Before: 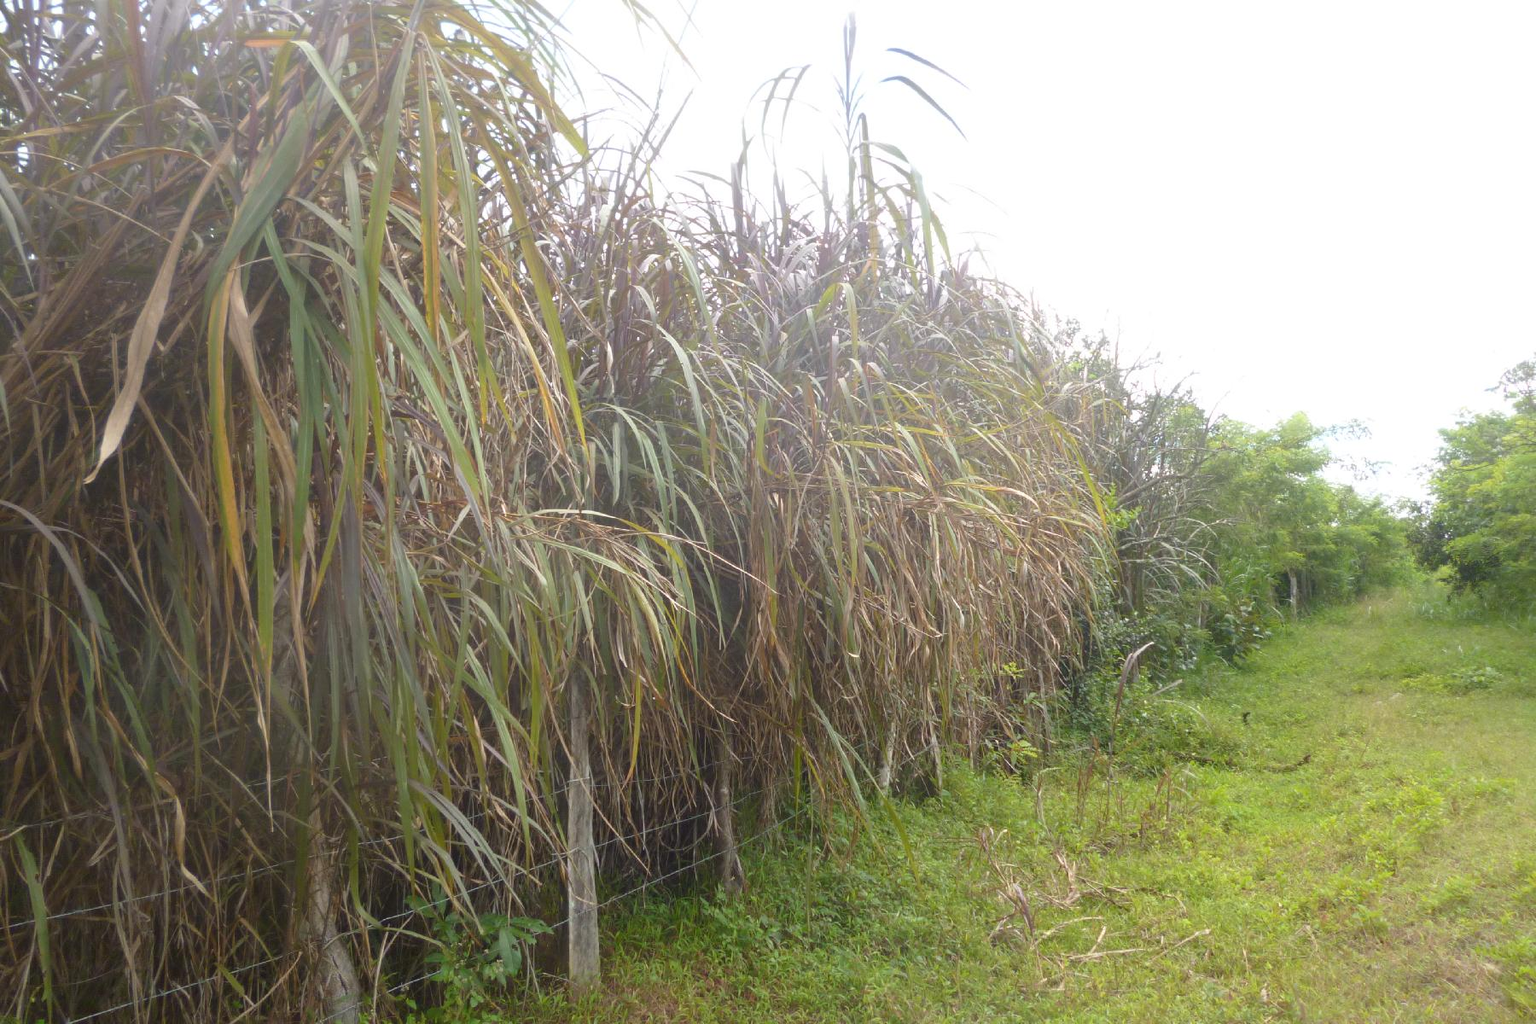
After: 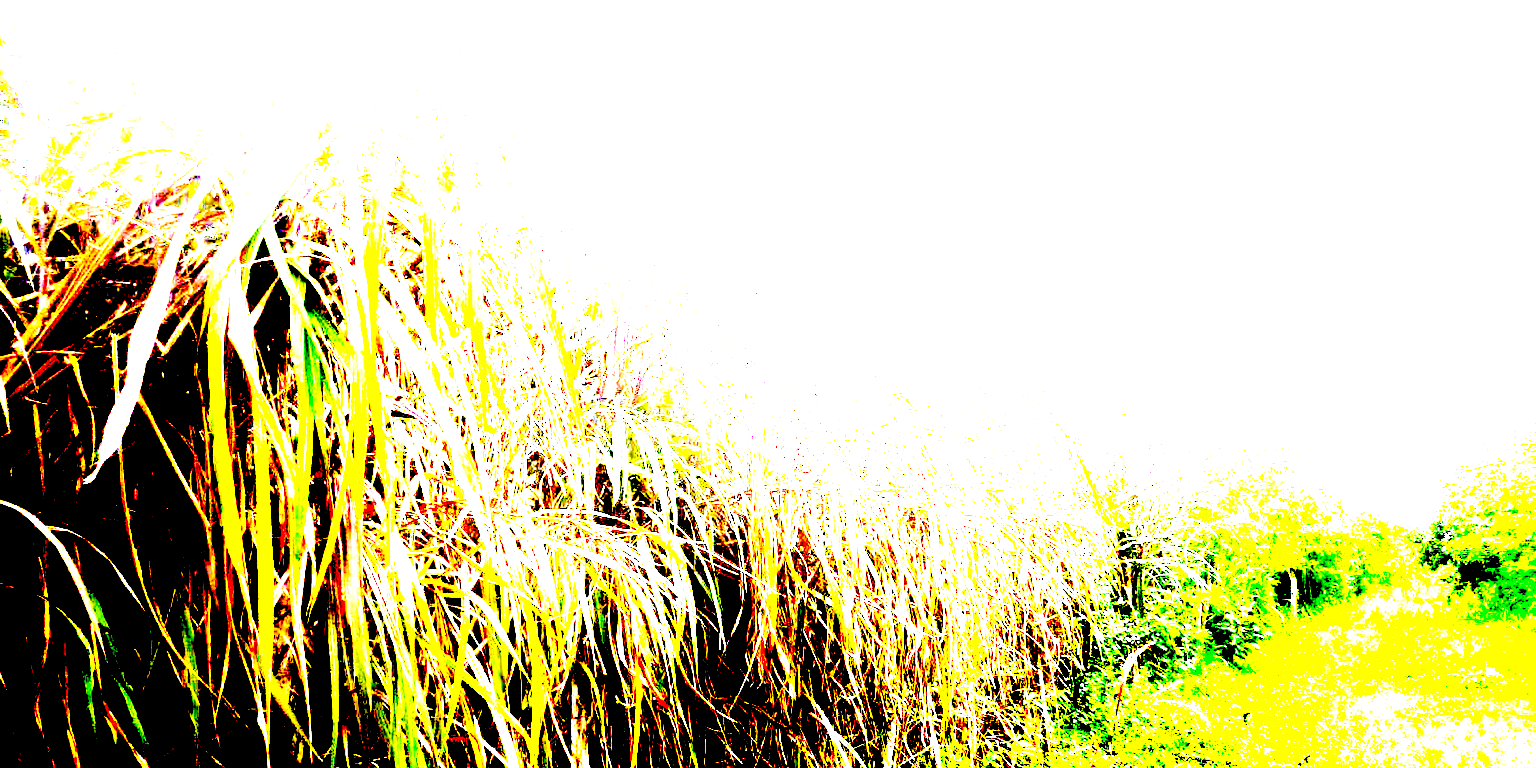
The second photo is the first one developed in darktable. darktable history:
exposure: black level correction 0.1, exposure 3 EV, compensate highlight preservation false
crop: bottom 24.988%
